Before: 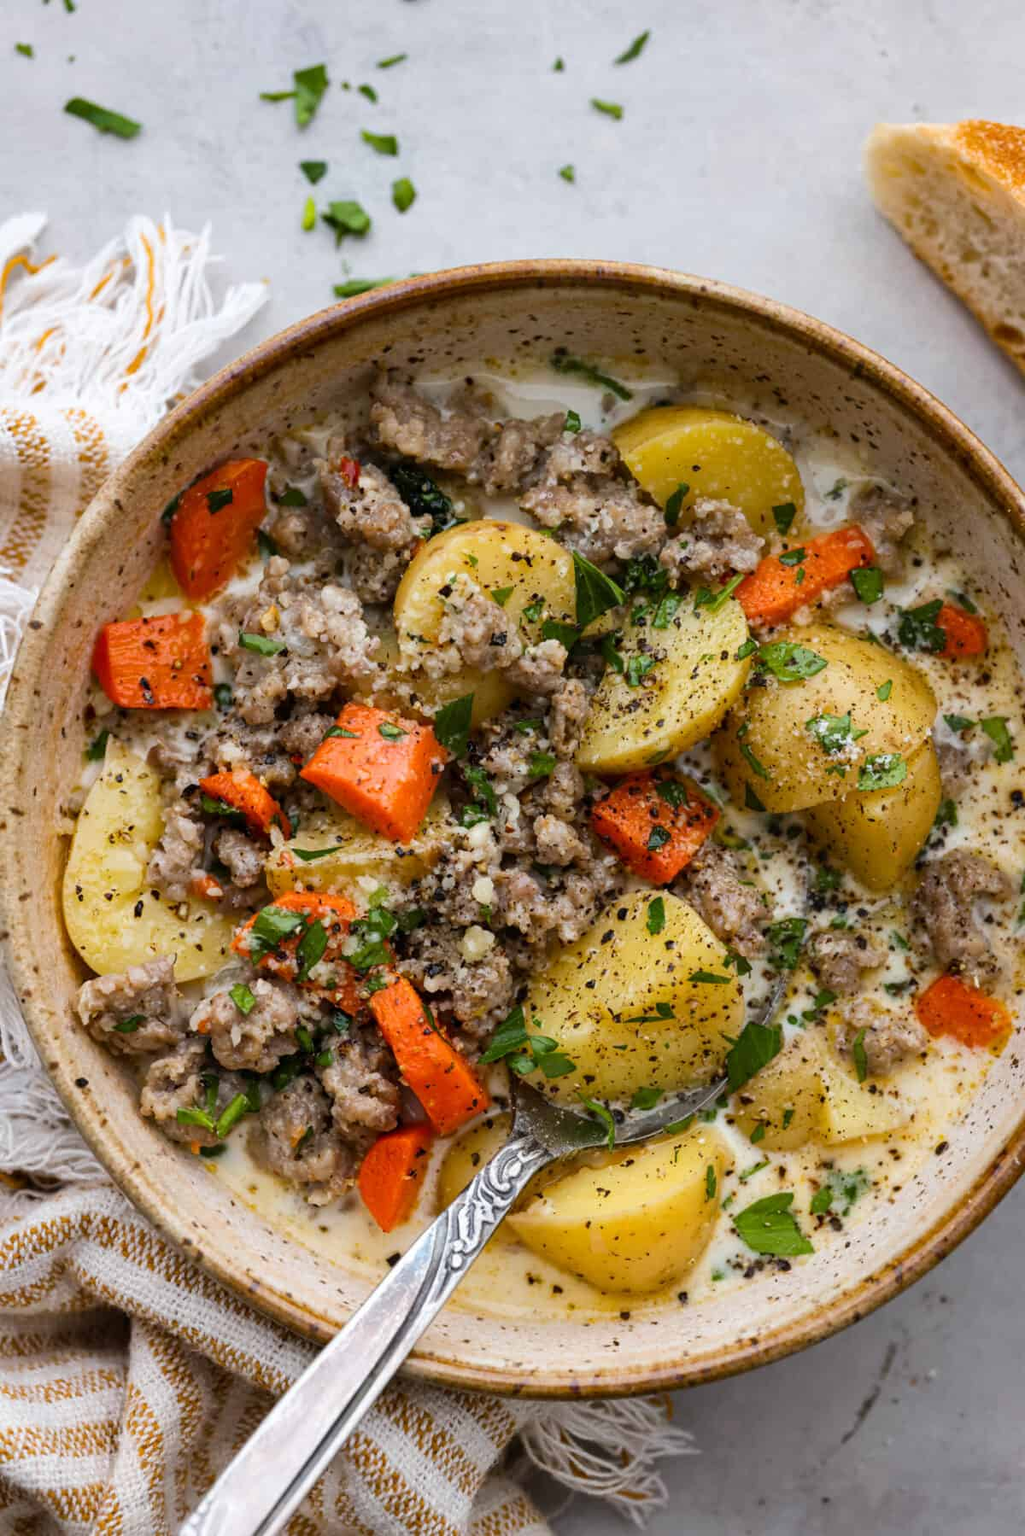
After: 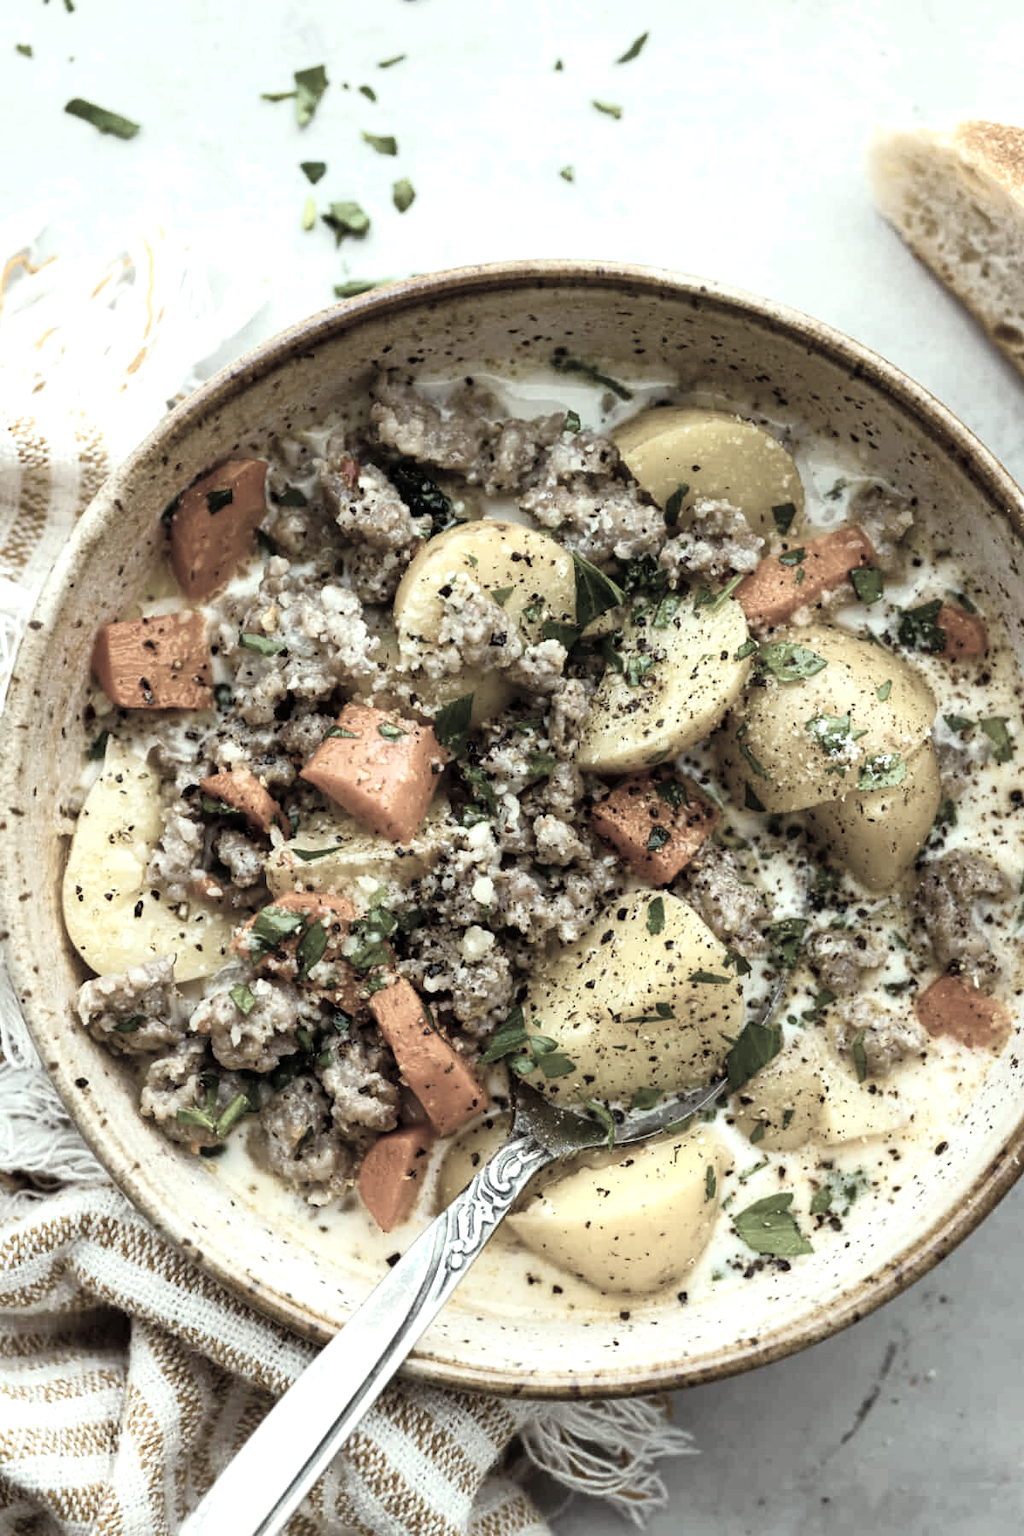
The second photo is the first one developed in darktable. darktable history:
tone equalizer: -8 EV -0.432 EV, -7 EV -0.358 EV, -6 EV -0.313 EV, -5 EV -0.206 EV, -3 EV 0.243 EV, -2 EV 0.355 EV, -1 EV 0.379 EV, +0 EV 0.442 EV
color correction: highlights b* -0.03, saturation 0.281
color balance rgb: power › hue 61.71°, highlights gain › luminance 15.447%, highlights gain › chroma 6.875%, highlights gain › hue 128.76°, linear chroma grading › global chroma 15.116%, perceptual saturation grading › global saturation 21.312%, perceptual saturation grading › highlights -19.847%, perceptual saturation grading › shadows 29.382%, global vibrance 20.165%
shadows and highlights: shadows -0.932, highlights 39.06
